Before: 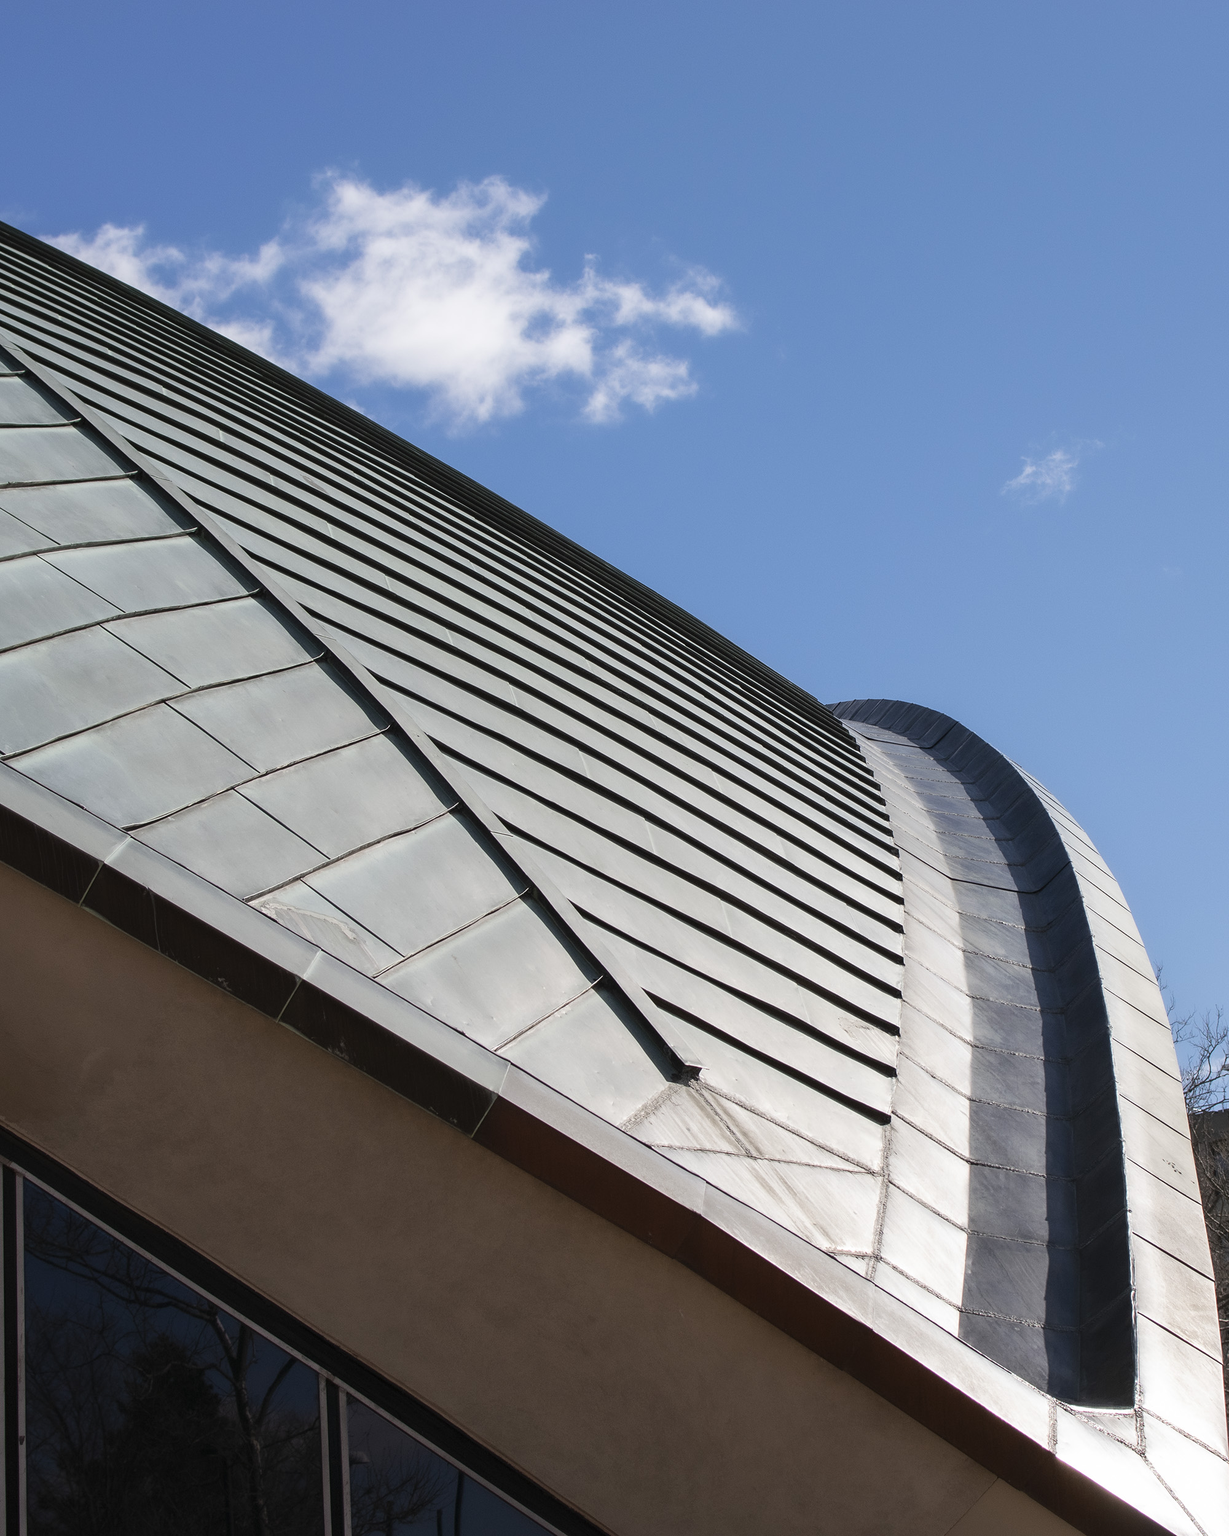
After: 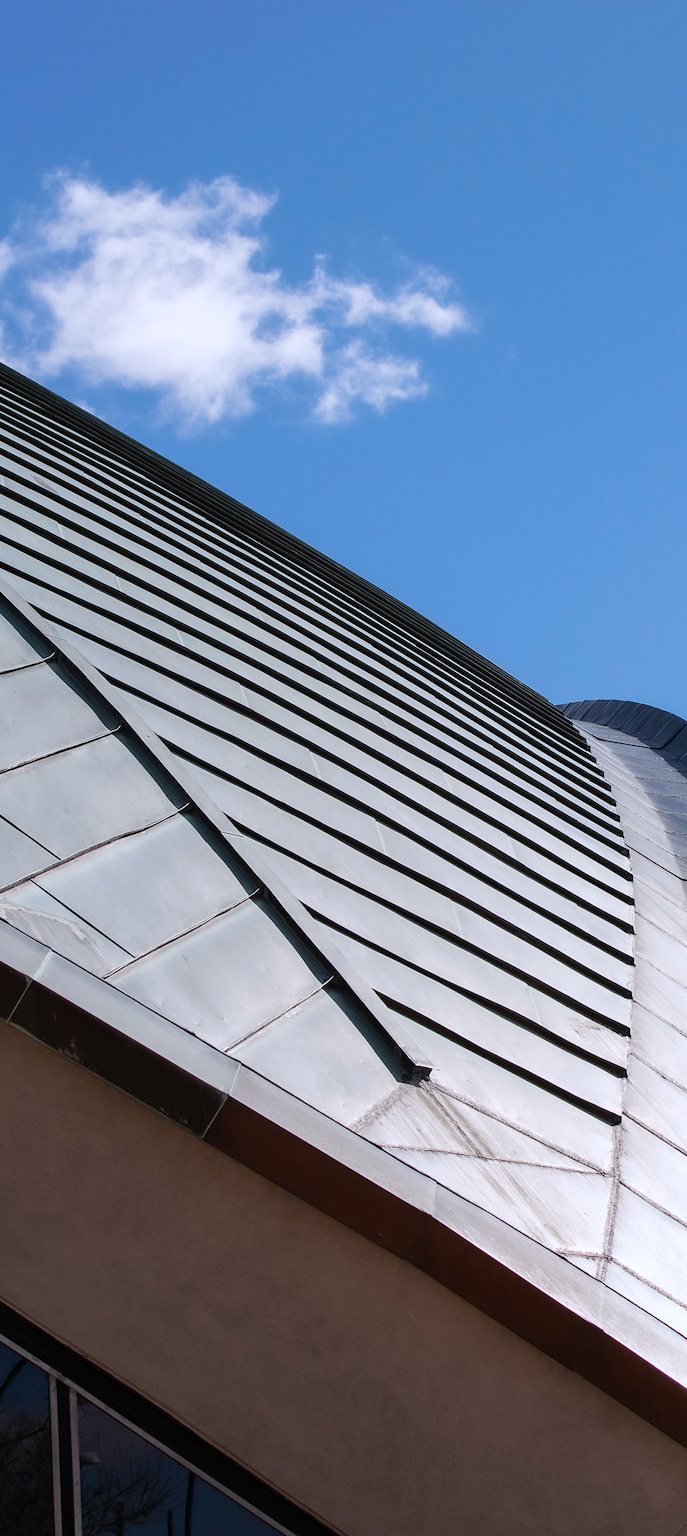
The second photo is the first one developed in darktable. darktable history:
crop: left 21.96%, right 22.065%, bottom 0.011%
color calibration: illuminant as shot in camera, x 0.358, y 0.373, temperature 4628.91 K
